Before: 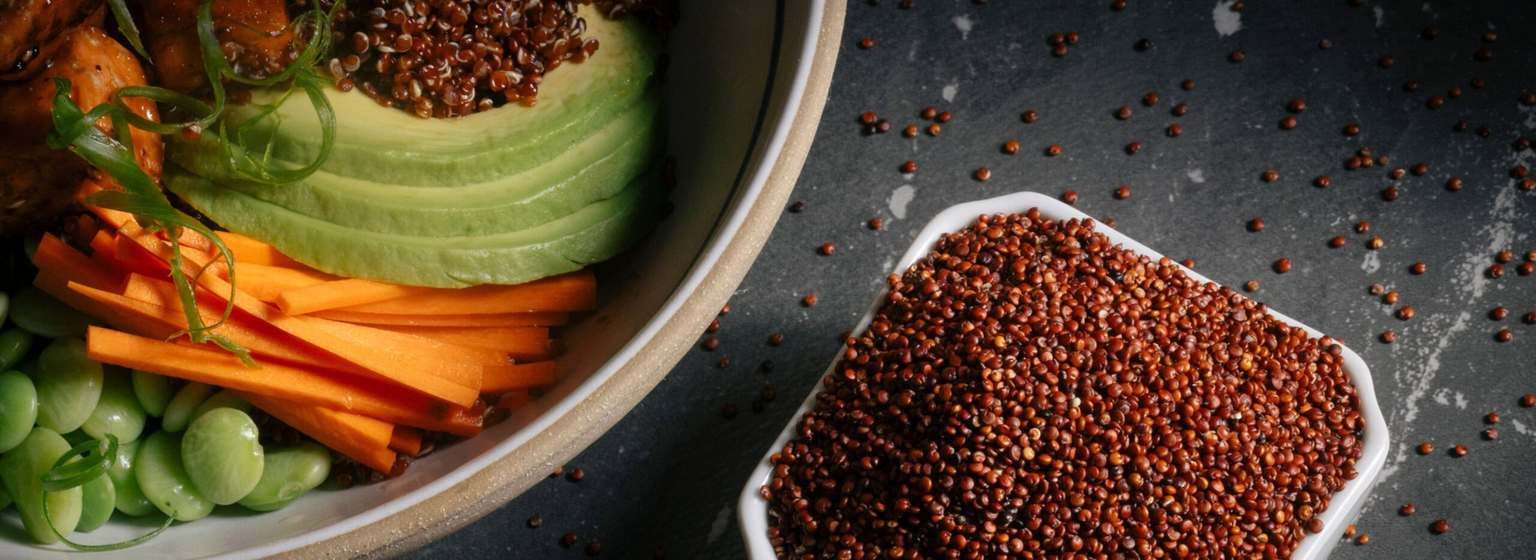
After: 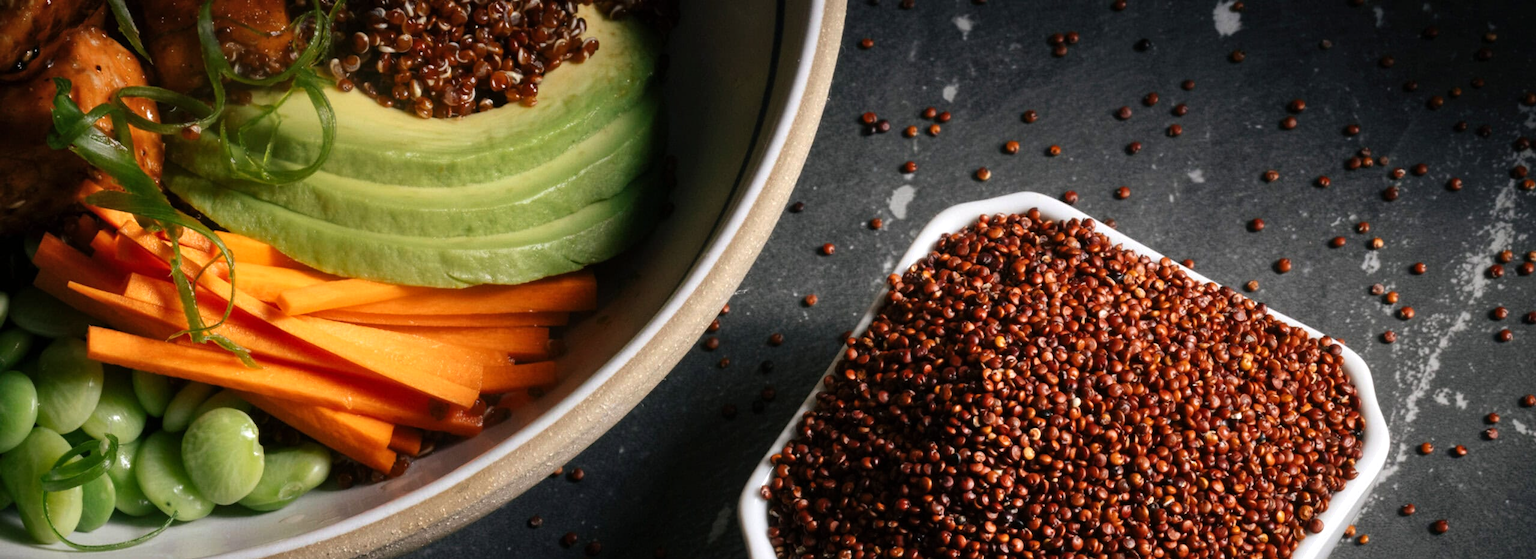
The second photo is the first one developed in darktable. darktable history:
shadows and highlights: shadows 22.7, highlights -48.71, soften with gaussian
tone equalizer: -8 EV -0.417 EV, -7 EV -0.389 EV, -6 EV -0.333 EV, -5 EV -0.222 EV, -3 EV 0.222 EV, -2 EV 0.333 EV, -1 EV 0.389 EV, +0 EV 0.417 EV, edges refinement/feathering 500, mask exposure compensation -1.57 EV, preserve details no
